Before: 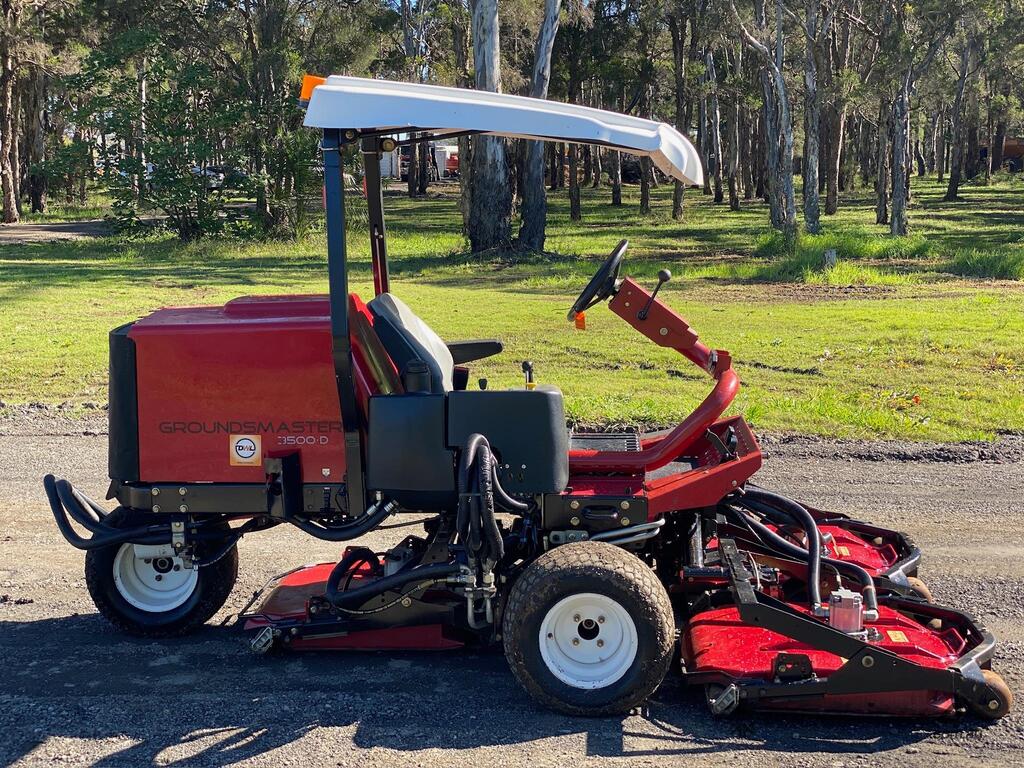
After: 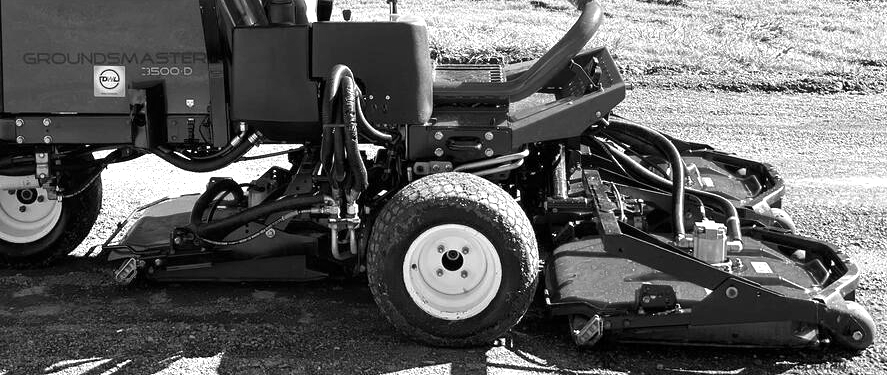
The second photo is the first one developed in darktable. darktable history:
color balance rgb: linear chroma grading › global chroma 10%, perceptual saturation grading › global saturation 40%, perceptual brilliance grading › global brilliance 30%, global vibrance 20%
monochrome: on, module defaults
contrast brightness saturation: saturation -0.17
crop and rotate: left 13.306%, top 48.129%, bottom 2.928%
